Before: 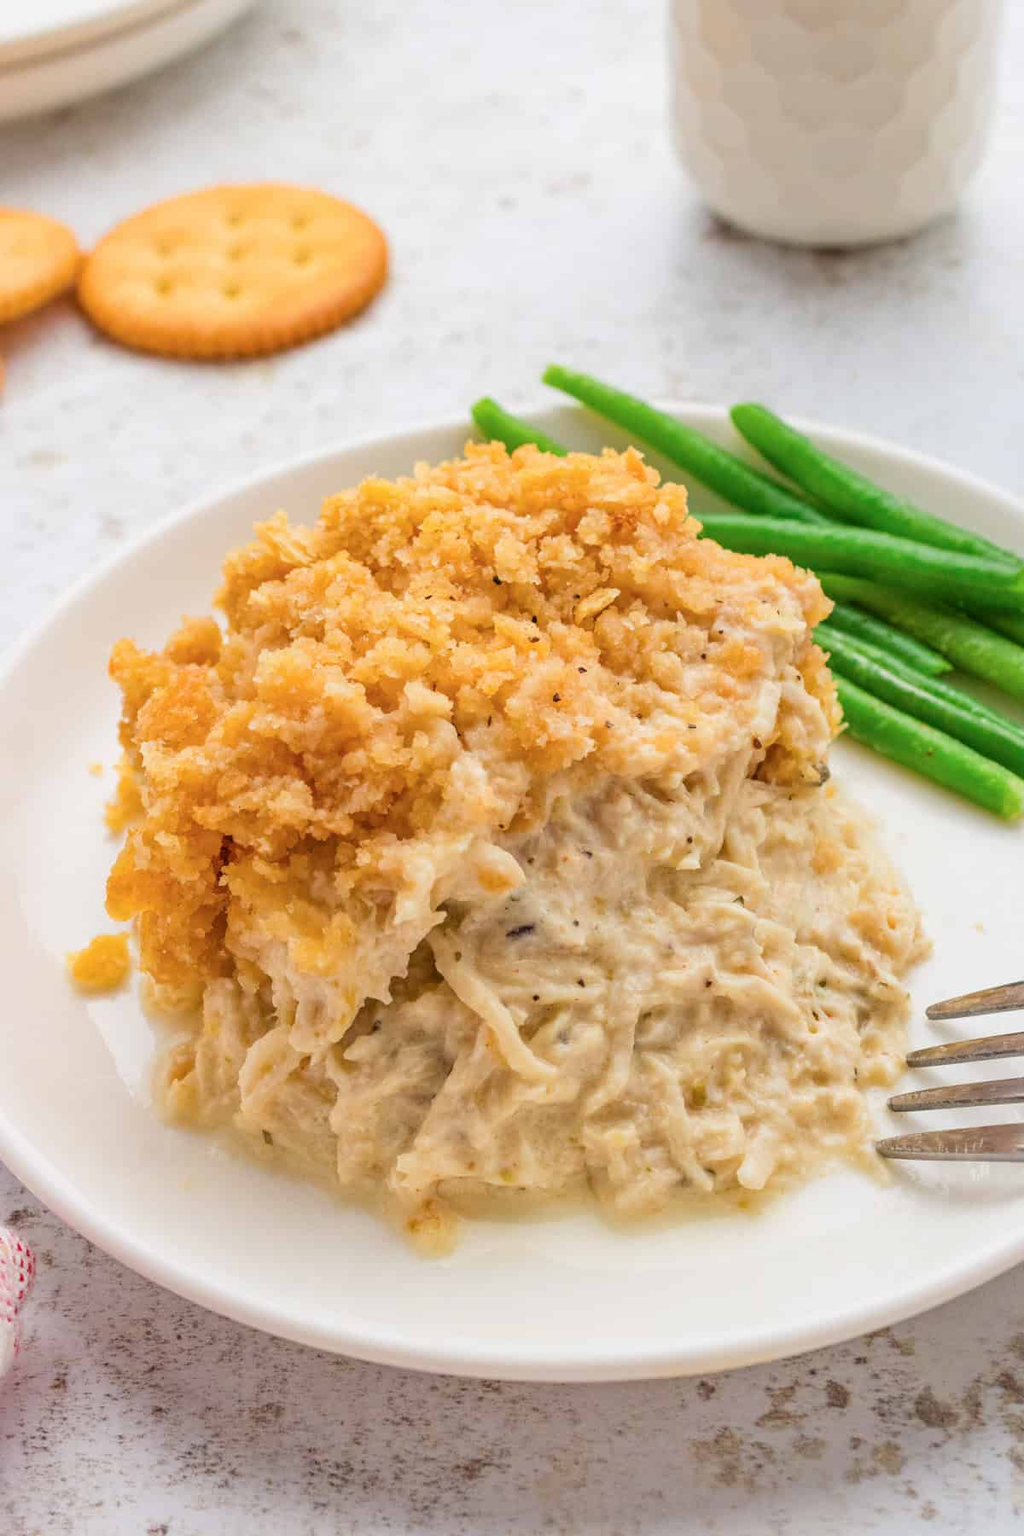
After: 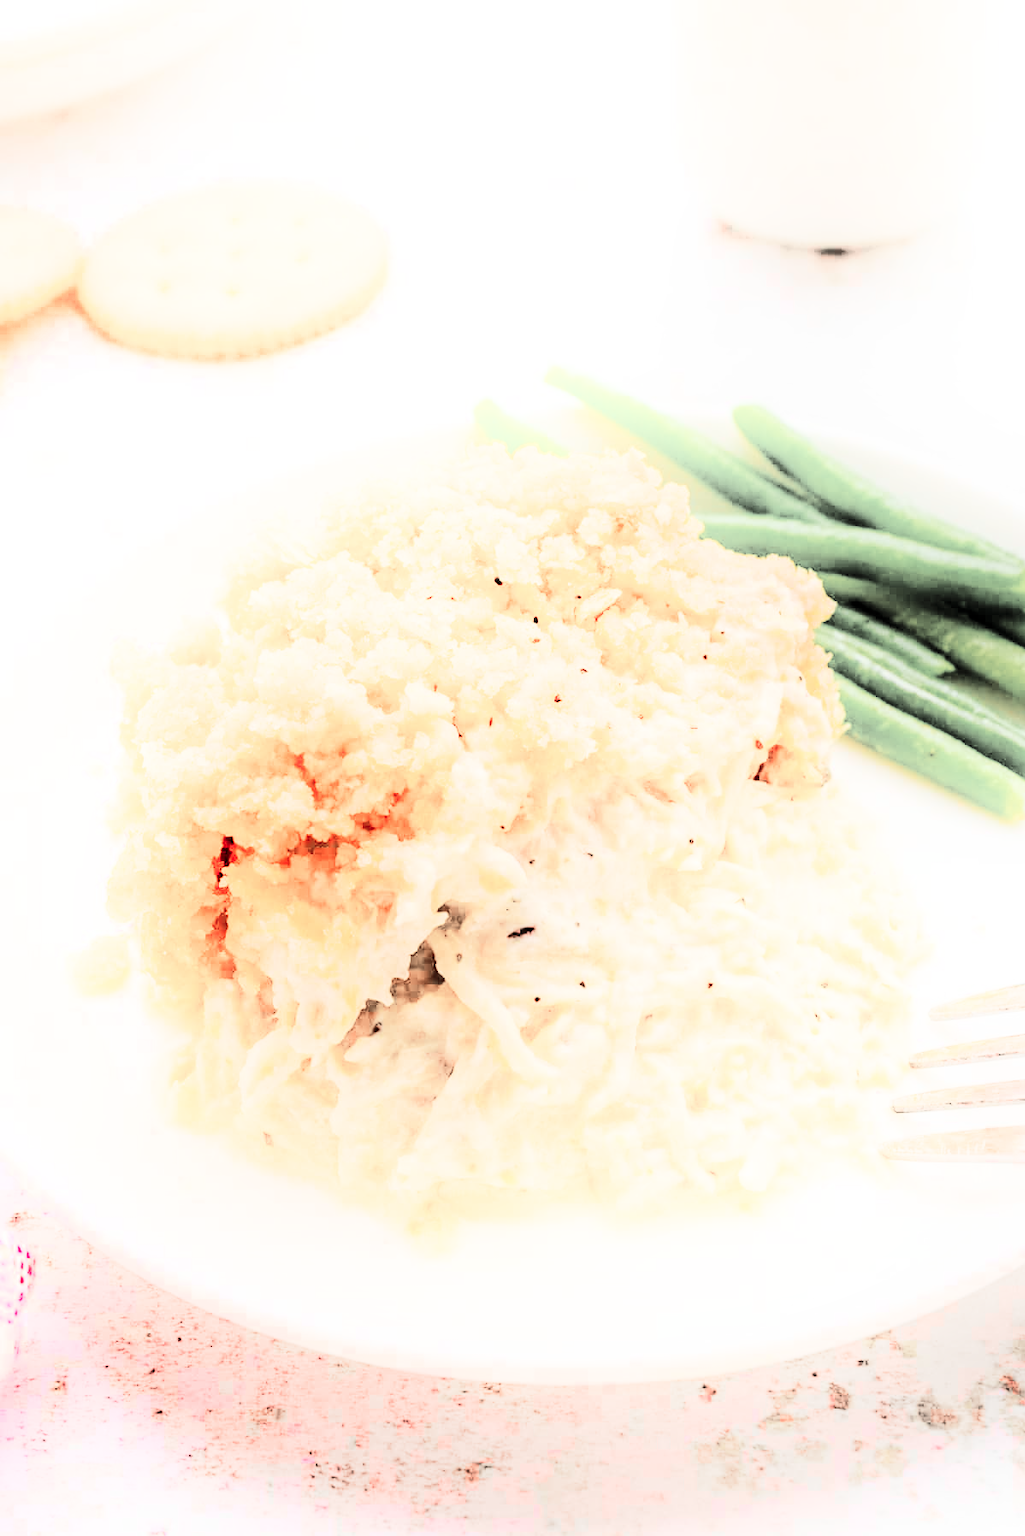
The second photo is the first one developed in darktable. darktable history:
filmic rgb: black relative exposure -3.81 EV, white relative exposure 3.48 EV, threshold 5.94 EV, hardness 2.61, contrast 1.103, enable highlight reconstruction true
shadows and highlights: shadows -89.49, highlights 89.06, soften with gaussian
tone curve: curves: ch0 [(0, 0) (0.003, 0.003) (0.011, 0.009) (0.025, 0.018) (0.044, 0.028) (0.069, 0.038) (0.1, 0.049) (0.136, 0.062) (0.177, 0.089) (0.224, 0.123) (0.277, 0.165) (0.335, 0.223) (0.399, 0.293) (0.468, 0.385) (0.543, 0.497) (0.623, 0.613) (0.709, 0.716) (0.801, 0.802) (0.898, 0.887) (1, 1)], preserve colors none
contrast brightness saturation: contrast 0.164, saturation 0.331
crop: top 0.08%, bottom 0.115%
tone equalizer: -8 EV -0.731 EV, -7 EV -0.721 EV, -6 EV -0.579 EV, -5 EV -0.384 EV, -3 EV 0.367 EV, -2 EV 0.6 EV, -1 EV 0.699 EV, +0 EV 0.736 EV
color zones: curves: ch1 [(0, 0.831) (0.08, 0.771) (0.157, 0.268) (0.241, 0.207) (0.562, -0.005) (0.714, -0.013) (0.876, 0.01) (1, 0.831)]
